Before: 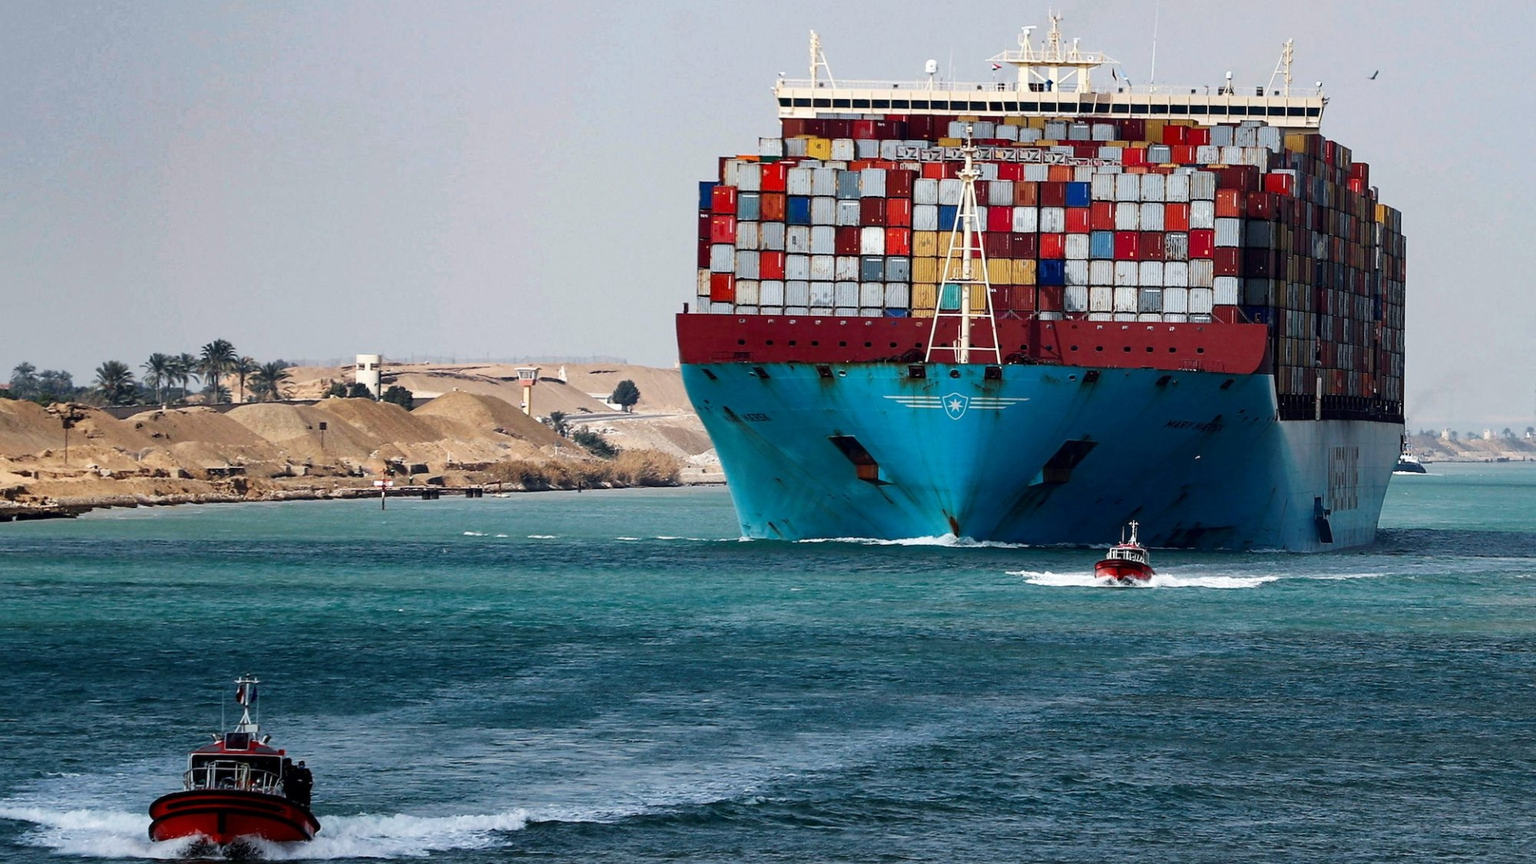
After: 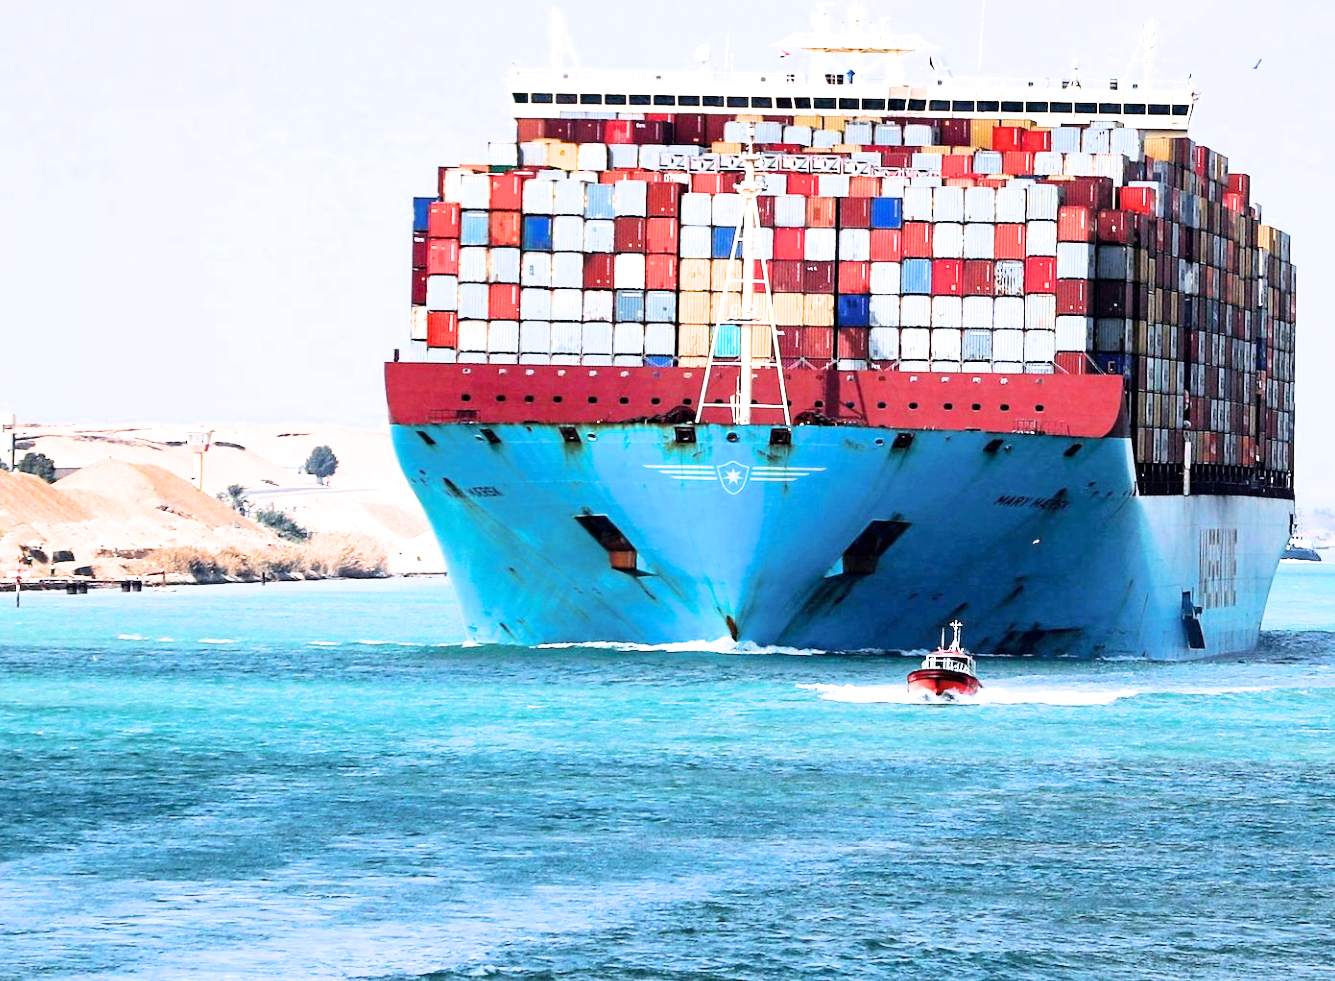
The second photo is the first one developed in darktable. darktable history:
white balance: red 0.983, blue 1.036
filmic rgb: hardness 4.17, contrast 1.364, color science v6 (2022)
crop and rotate: left 24.034%, top 2.838%, right 6.406%, bottom 6.299%
exposure: exposure 2.207 EV, compensate highlight preservation false
